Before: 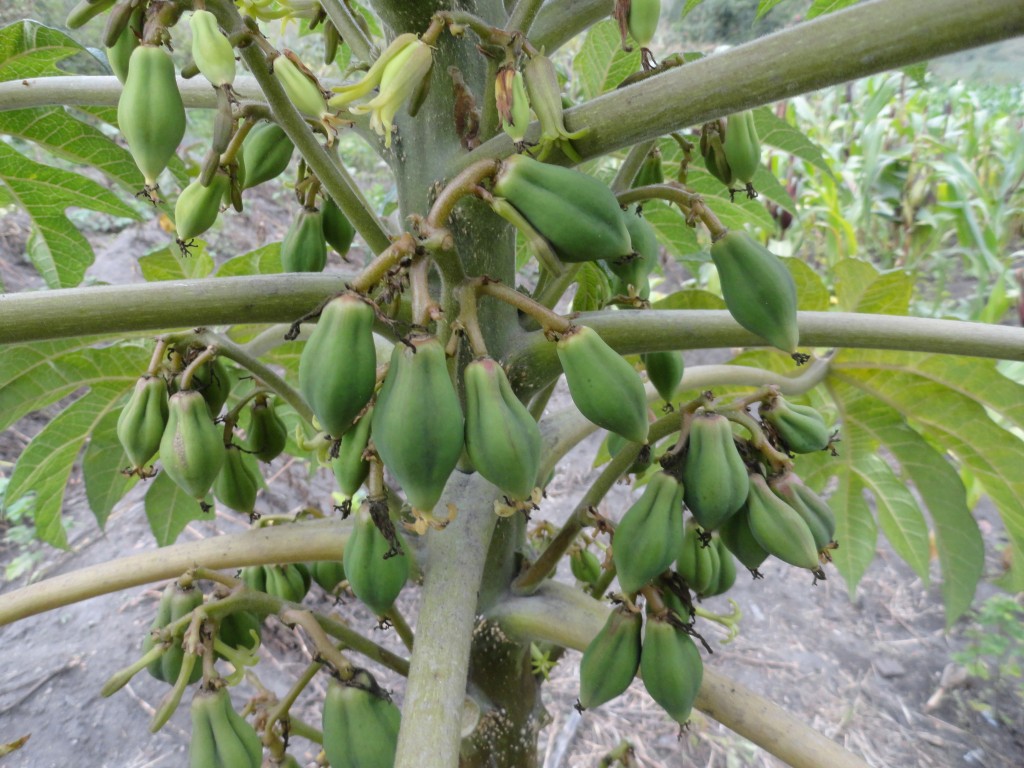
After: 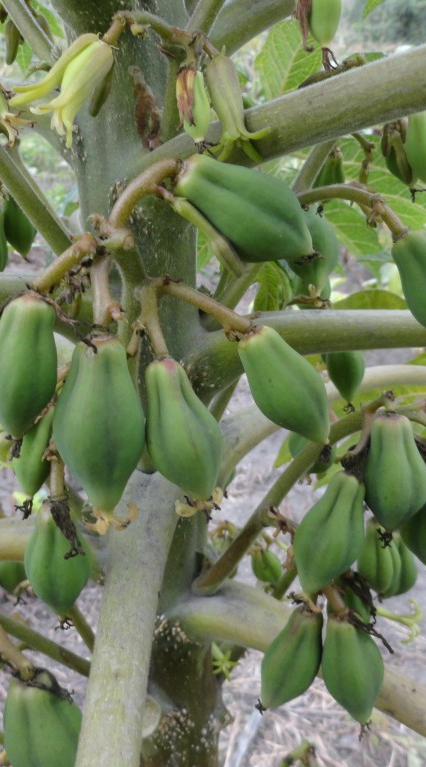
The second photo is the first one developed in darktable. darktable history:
crop: left 31.229%, right 27.105%
tone equalizer: on, module defaults
